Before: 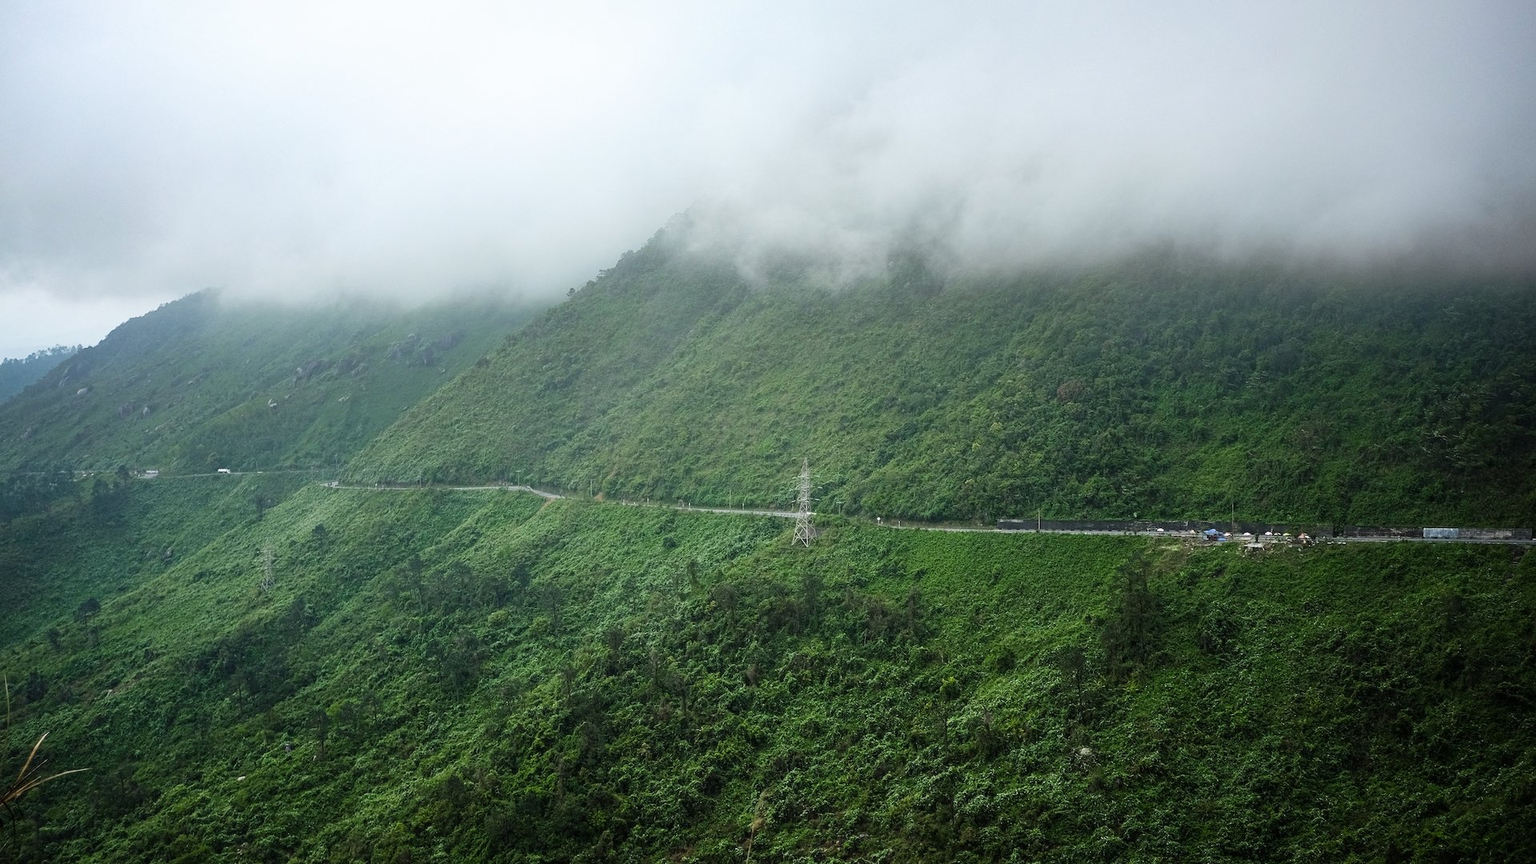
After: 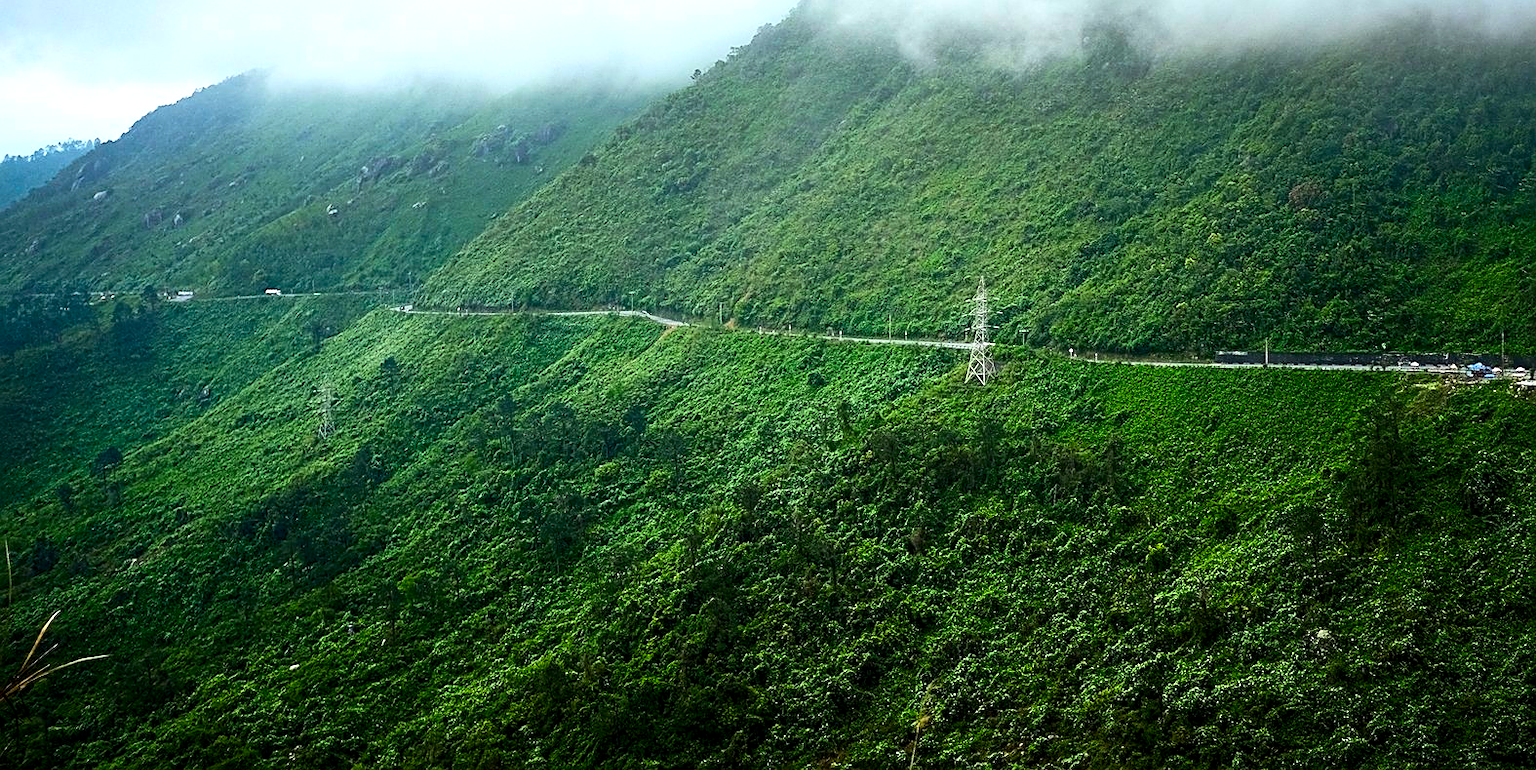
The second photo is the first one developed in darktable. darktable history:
color balance rgb: global offset › luminance -0.484%, perceptual saturation grading › global saturation 19.973%, perceptual brilliance grading › highlights 16.302%, perceptual brilliance grading › mid-tones 5.889%, perceptual brilliance grading › shadows -14.836%, global vibrance 20%
contrast brightness saturation: contrast 0.165, saturation 0.312
crop: top 26.764%, right 17.943%
sharpen: on, module defaults
